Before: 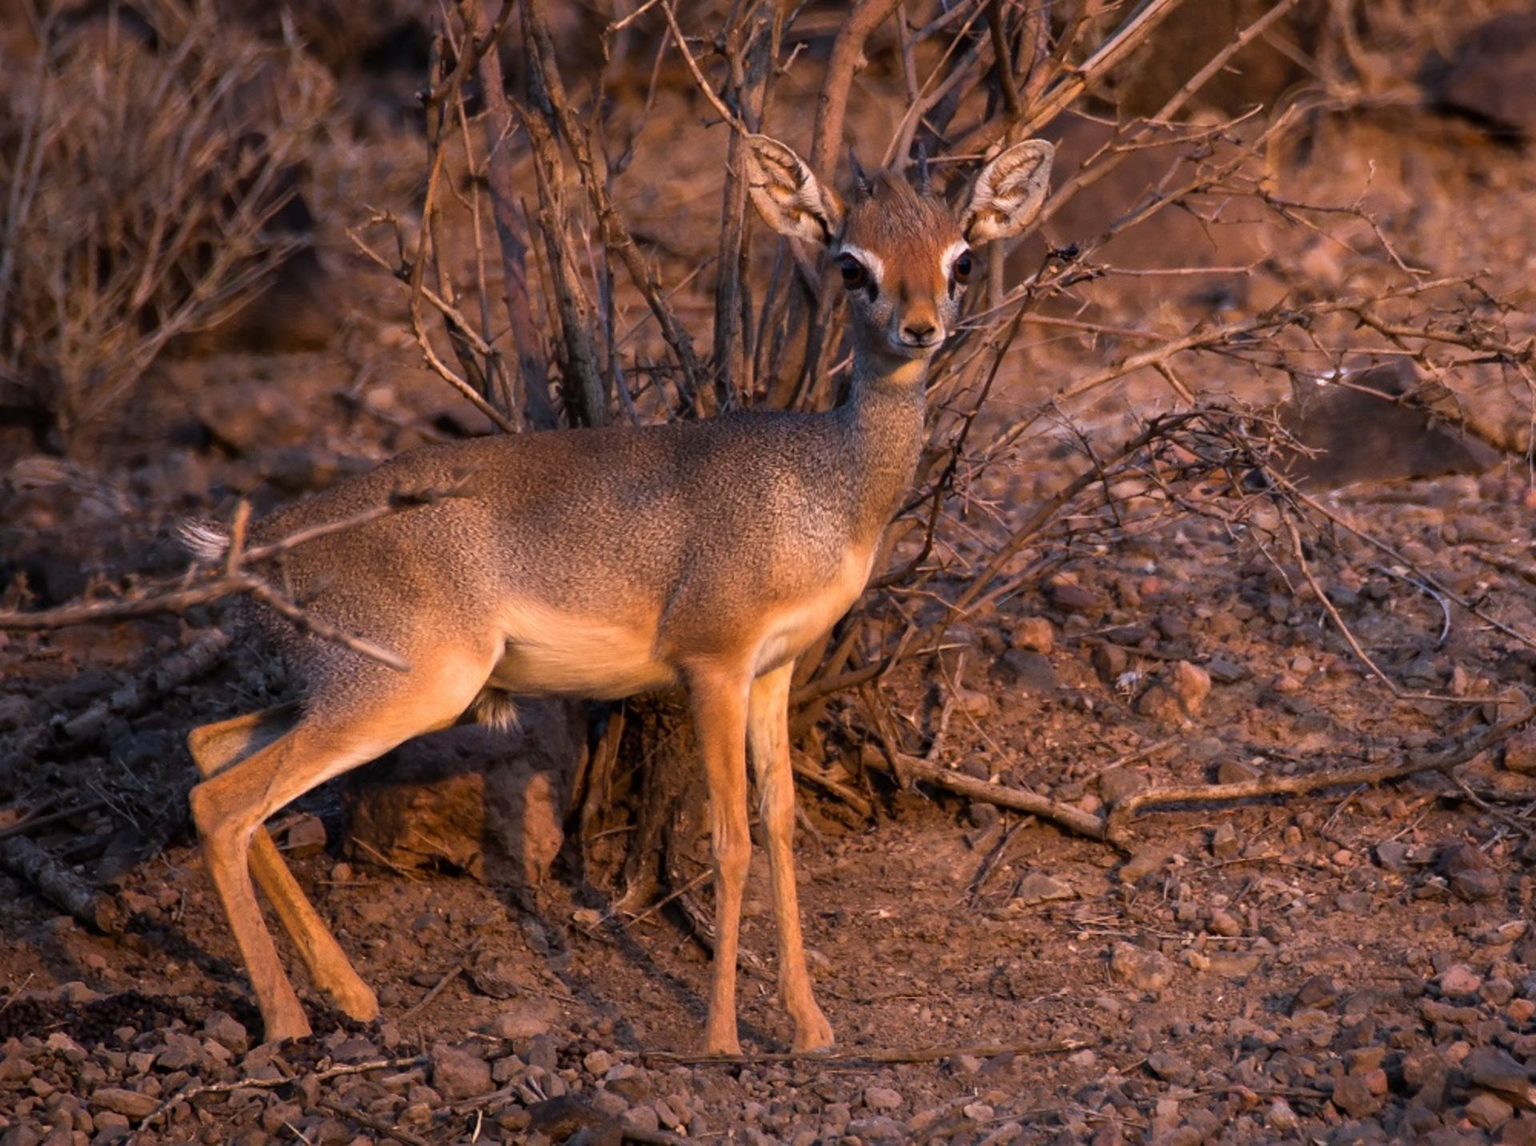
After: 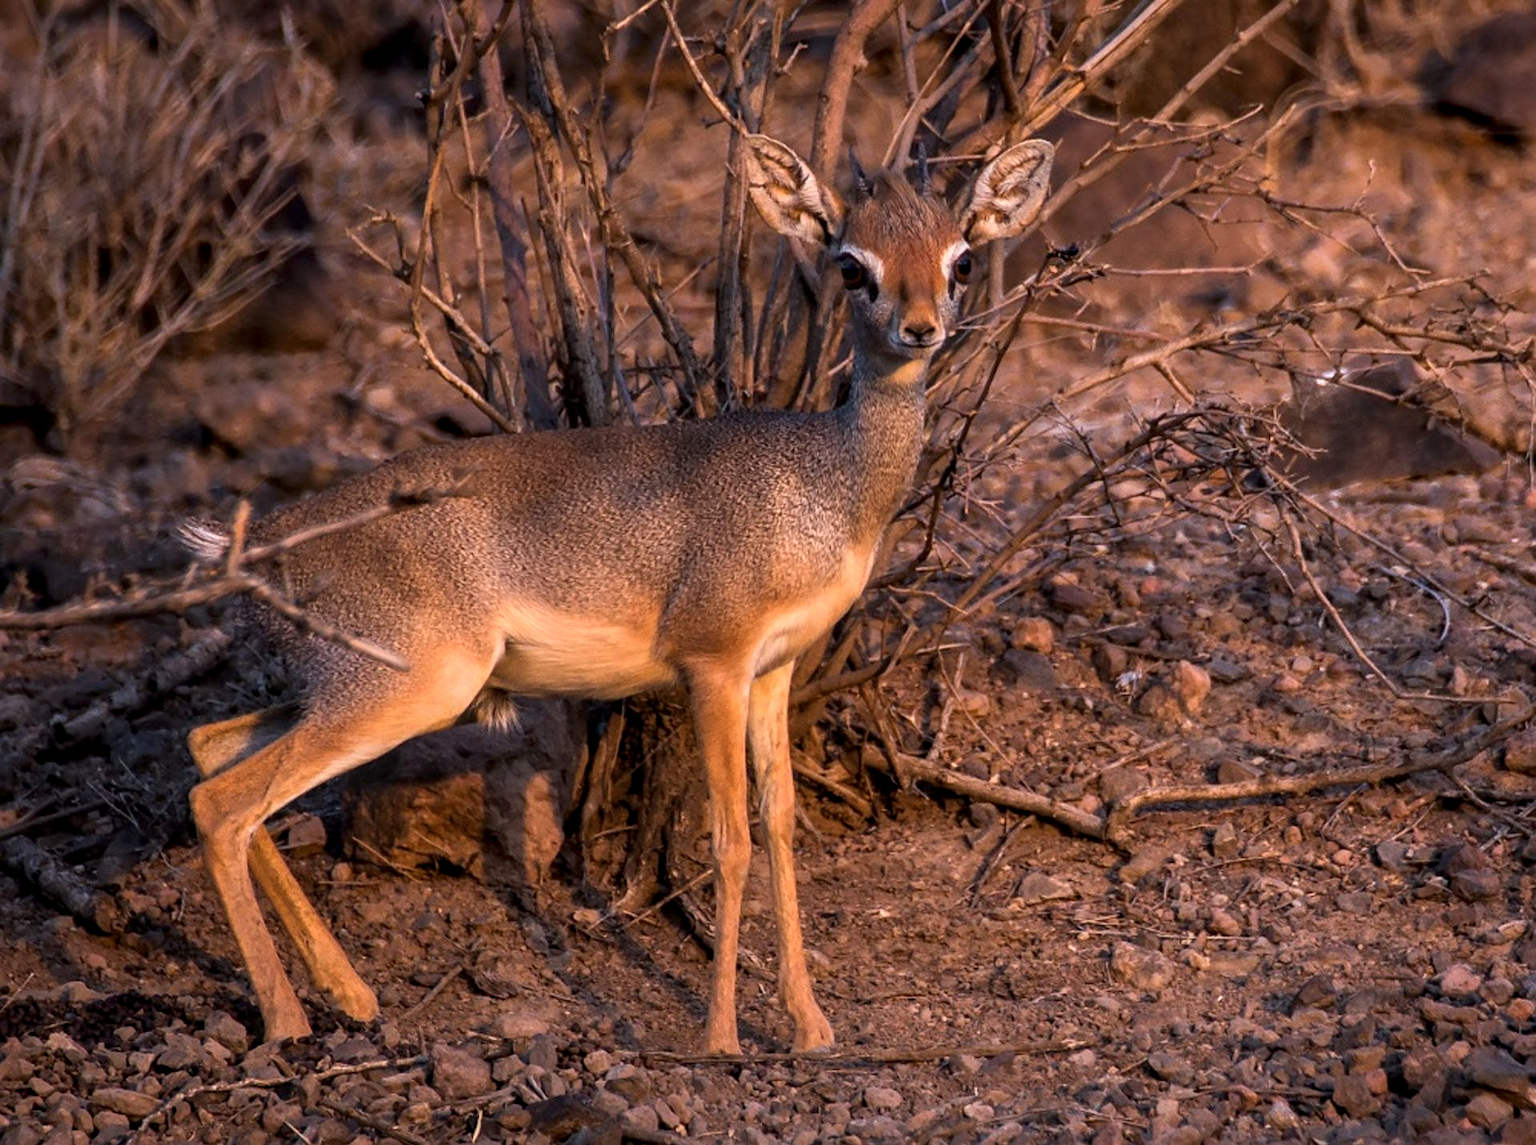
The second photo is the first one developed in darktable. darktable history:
sharpen: amount 0.21
local contrast: on, module defaults
